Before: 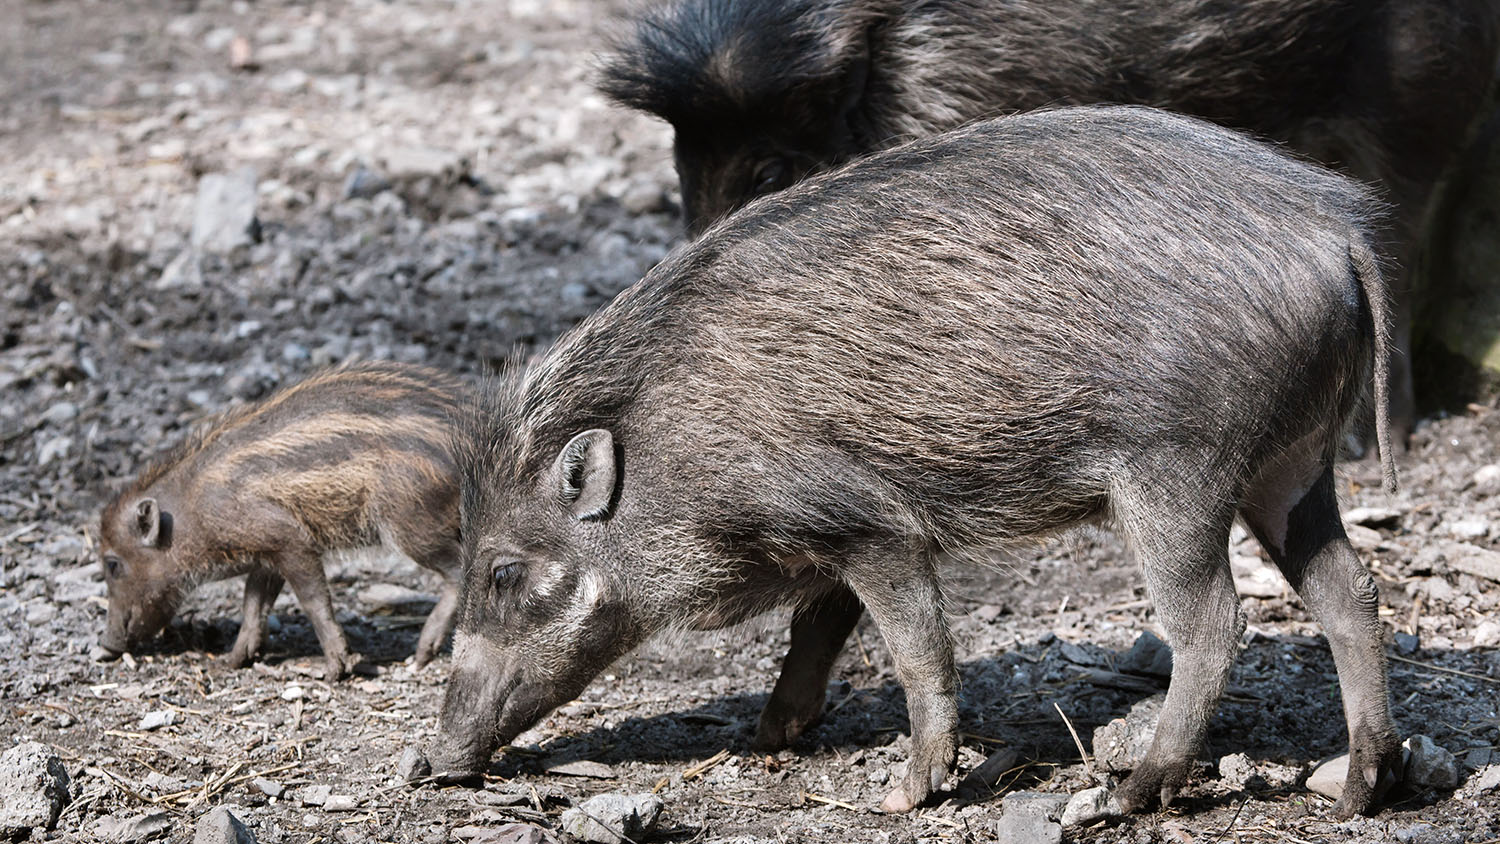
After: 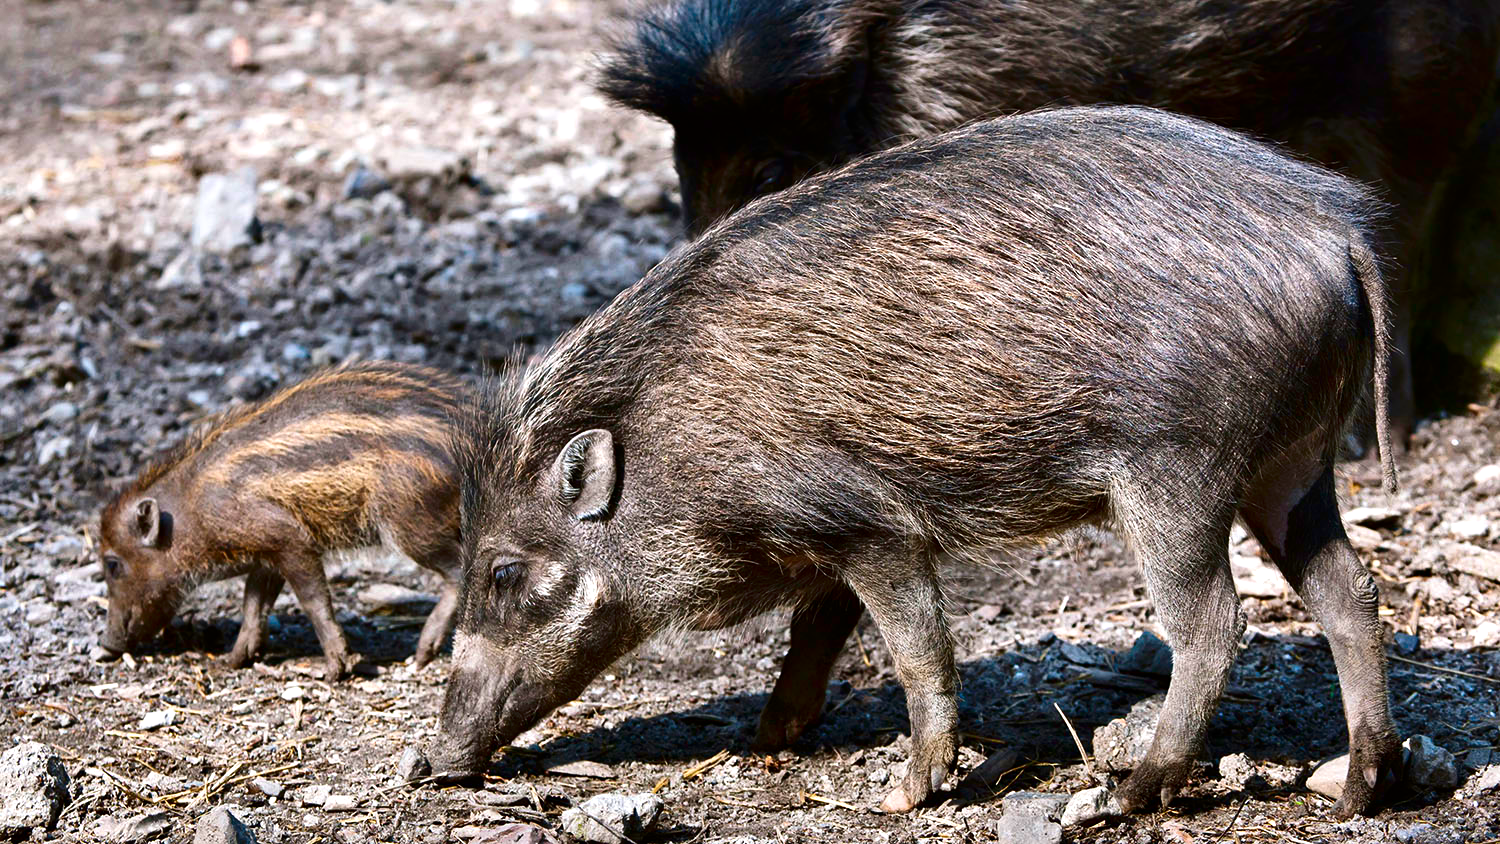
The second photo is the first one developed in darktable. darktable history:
contrast brightness saturation: contrast 0.13, brightness -0.229, saturation 0.146
color balance rgb: linear chroma grading › global chroma 14.778%, perceptual saturation grading › global saturation 30.884%, perceptual brilliance grading › global brilliance 9.391%, perceptual brilliance grading › shadows 15.516%, global vibrance 20%
